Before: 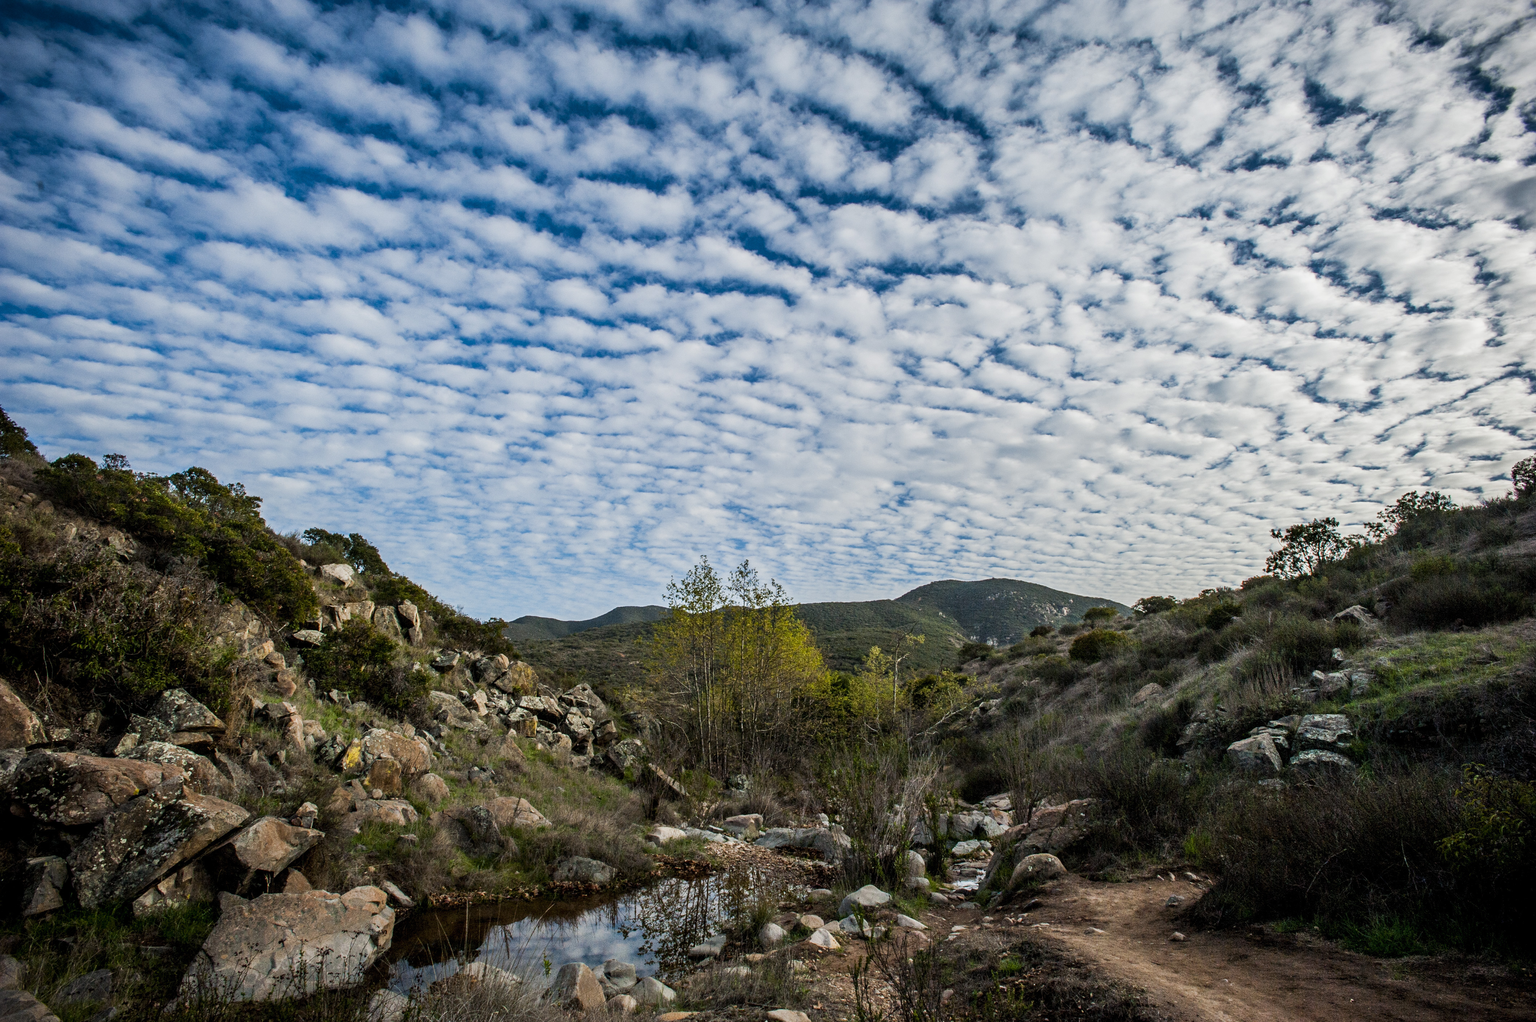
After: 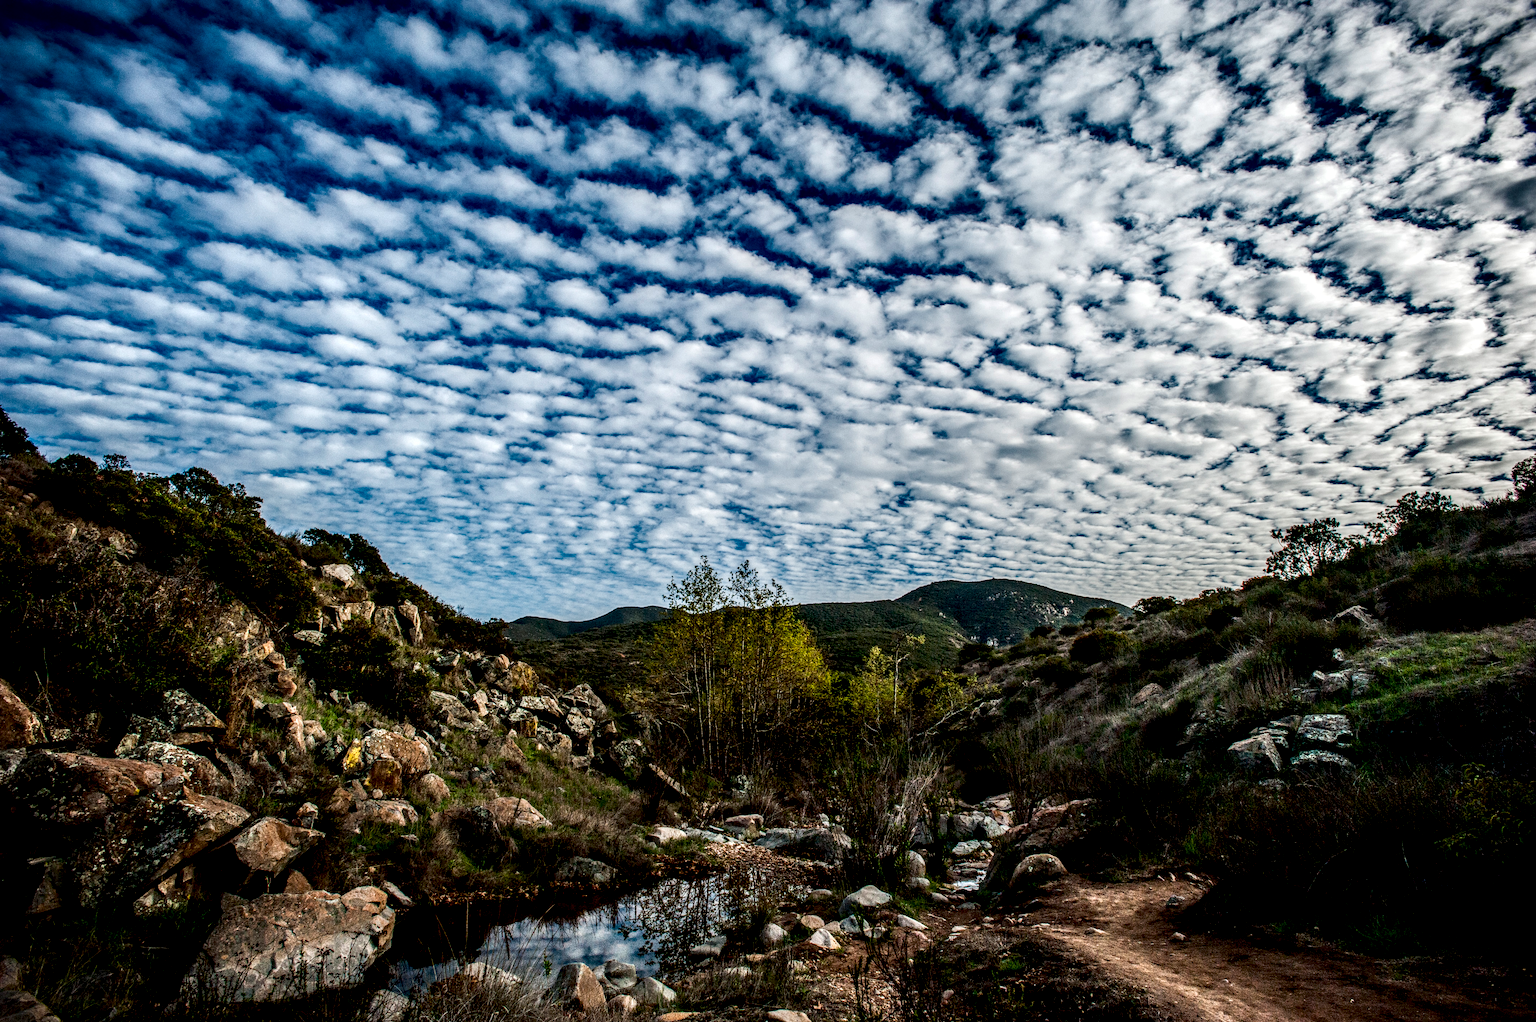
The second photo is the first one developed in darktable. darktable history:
local contrast: highlights 19%, detail 186%
contrast brightness saturation: contrast 0.13, brightness -0.24, saturation 0.14
